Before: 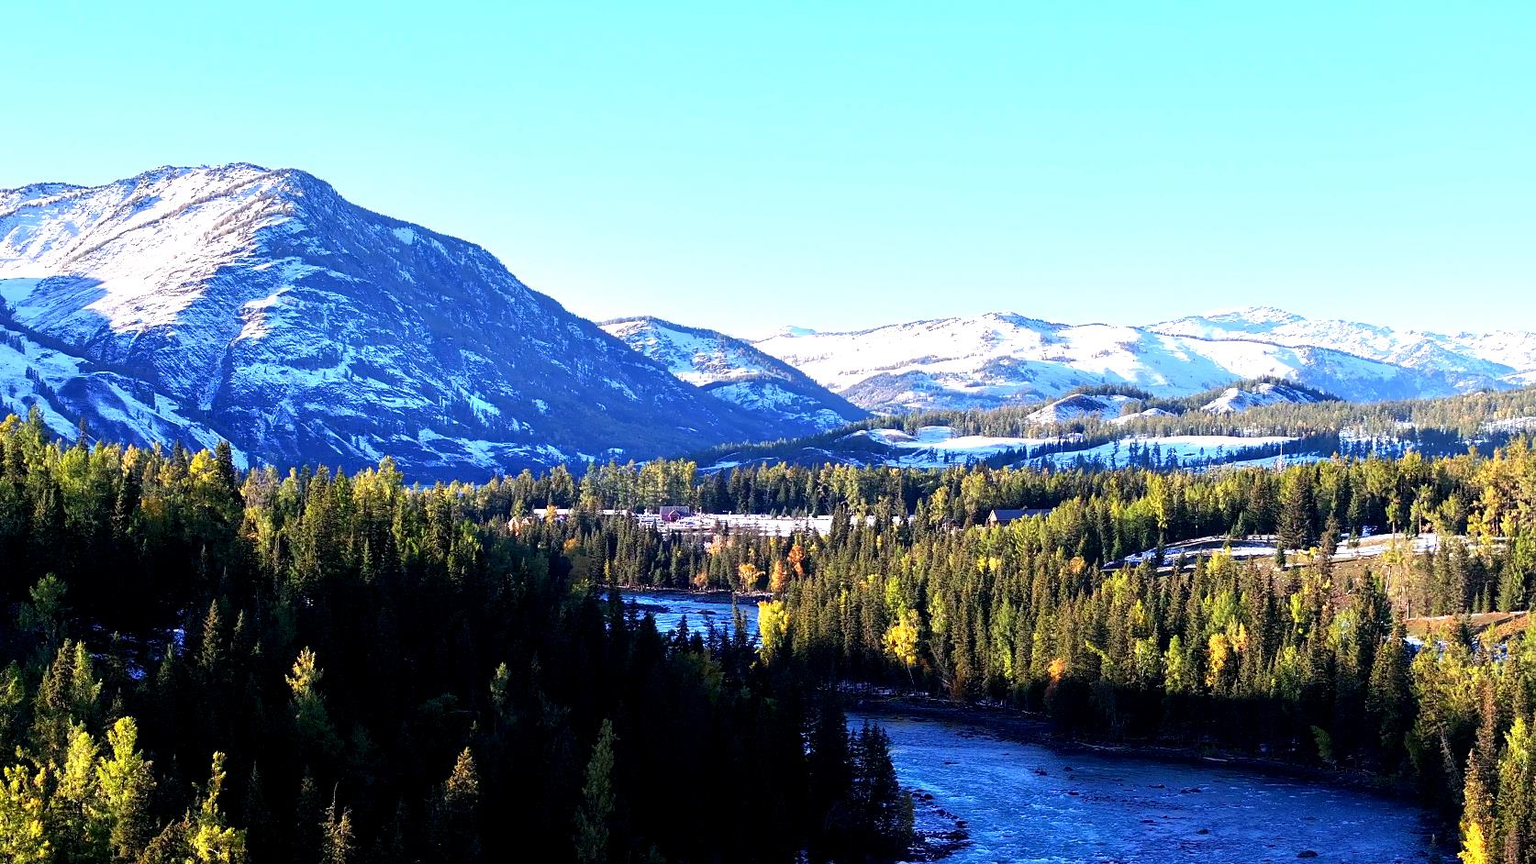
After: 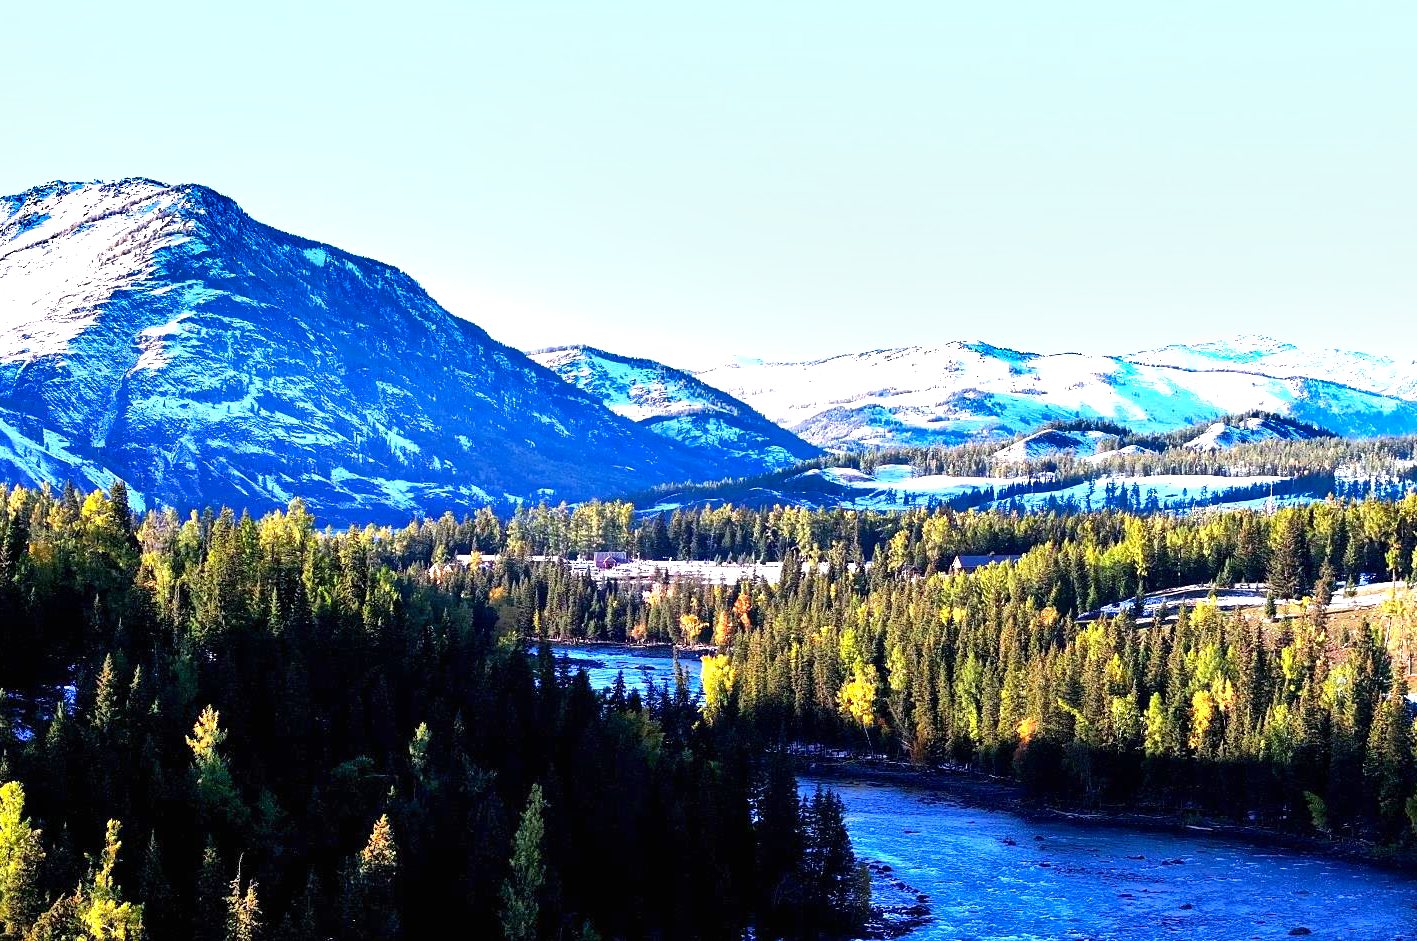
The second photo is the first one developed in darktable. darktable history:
exposure: black level correction 0, exposure 0.701 EV, compensate exposure bias true, compensate highlight preservation false
shadows and highlights: shadows 43.87, white point adjustment -1.52, soften with gaussian
contrast brightness saturation: contrast 0.04, saturation 0.066
crop: left 7.492%, right 7.836%
